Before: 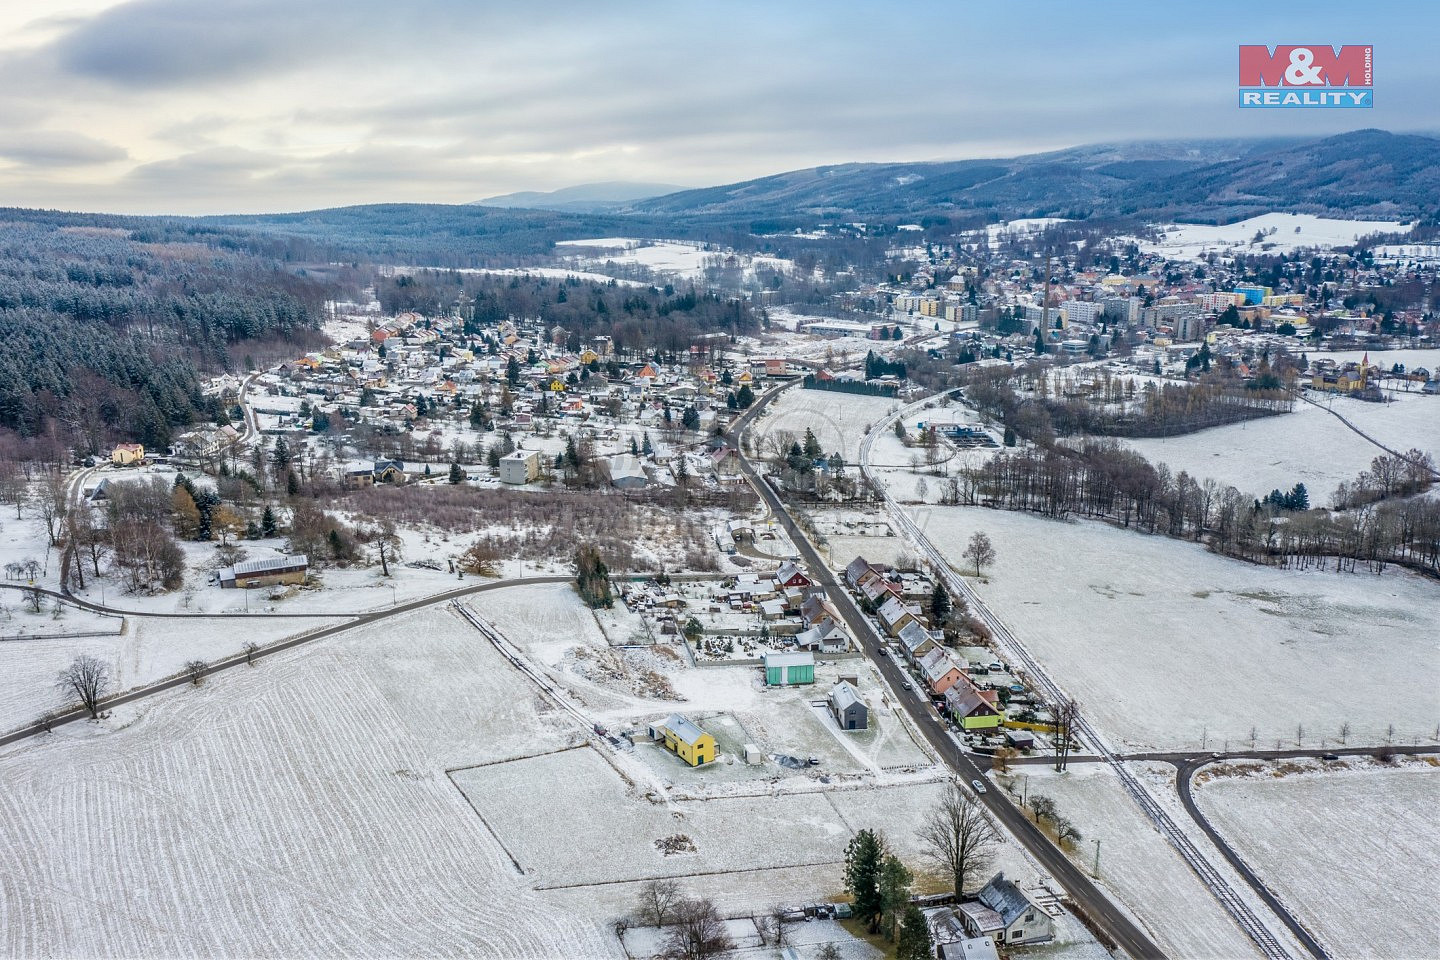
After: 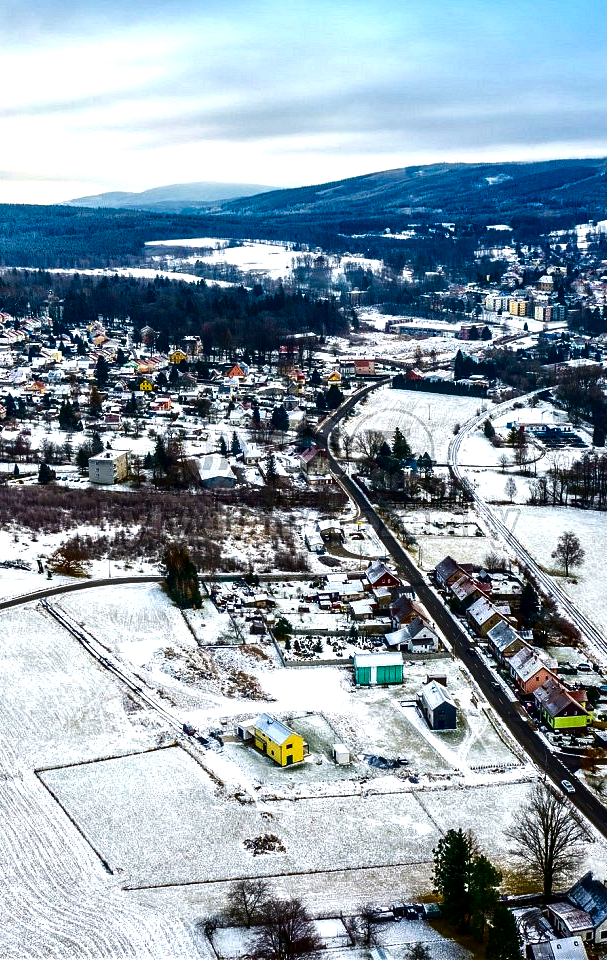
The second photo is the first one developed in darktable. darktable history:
contrast brightness saturation: contrast 0.09, brightness -0.59, saturation 0.17
color balance rgb: perceptual saturation grading › global saturation 20%, global vibrance 20%
tone equalizer: -8 EV -0.75 EV, -7 EV -0.7 EV, -6 EV -0.6 EV, -5 EV -0.4 EV, -3 EV 0.4 EV, -2 EV 0.6 EV, -1 EV 0.7 EV, +0 EV 0.75 EV, edges refinement/feathering 500, mask exposure compensation -1.57 EV, preserve details no
crop: left 28.583%, right 29.231%
